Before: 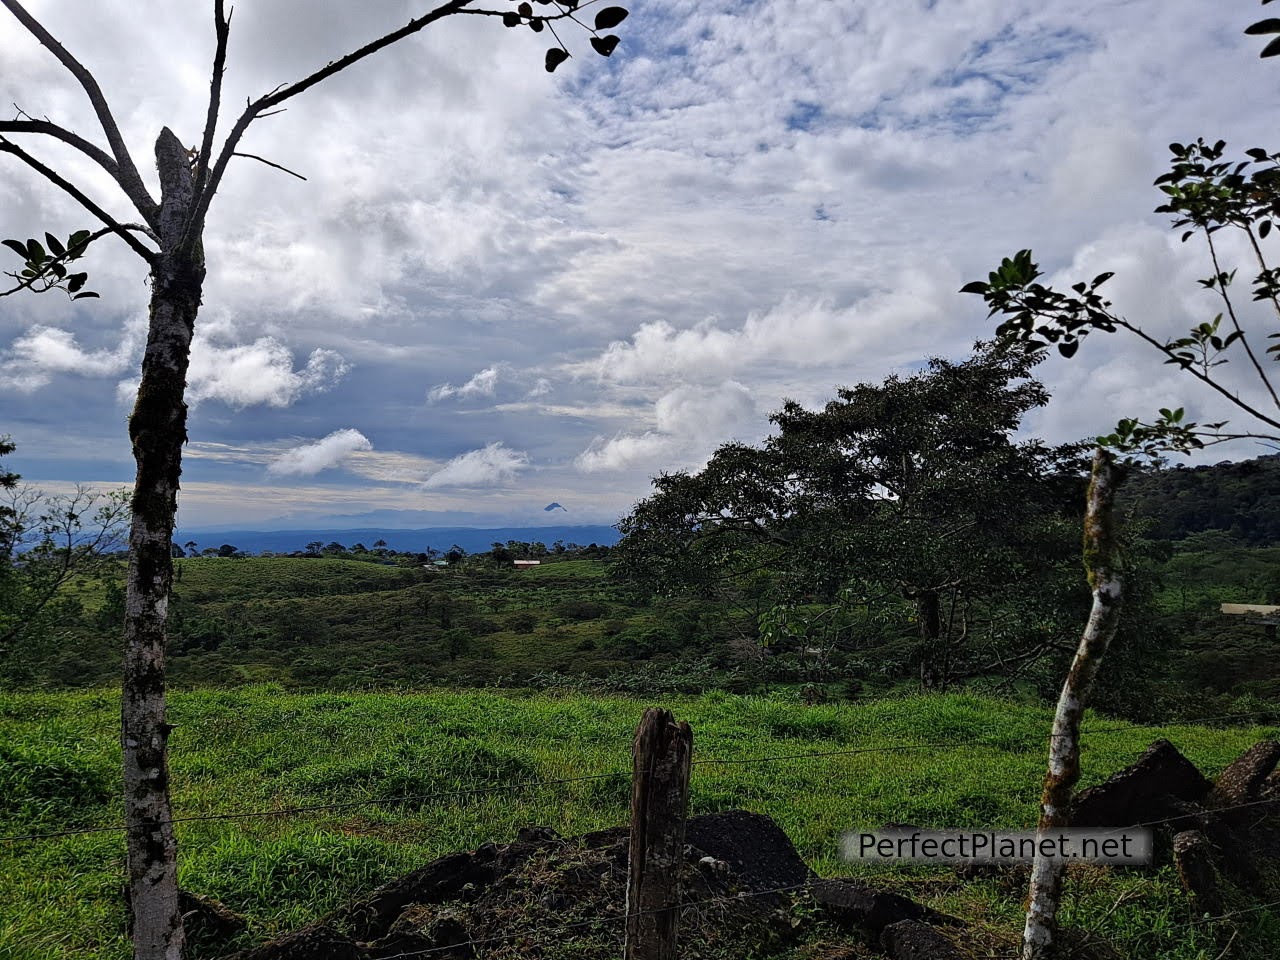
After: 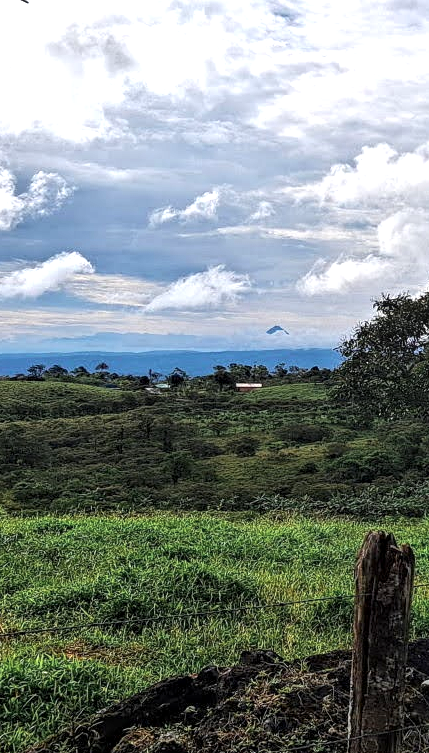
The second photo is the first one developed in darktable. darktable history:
exposure: black level correction 0, exposure 0.7 EV, compensate exposure bias true, compensate highlight preservation false
crop and rotate: left 21.77%, top 18.528%, right 44.676%, bottom 2.997%
color zones: curves: ch0 [(0.018, 0.548) (0.197, 0.654) (0.425, 0.447) (0.605, 0.658) (0.732, 0.579)]; ch1 [(0.105, 0.531) (0.224, 0.531) (0.386, 0.39) (0.618, 0.456) (0.732, 0.456) (0.956, 0.421)]; ch2 [(0.039, 0.583) (0.215, 0.465) (0.399, 0.544) (0.465, 0.548) (0.614, 0.447) (0.724, 0.43) (0.882, 0.623) (0.956, 0.632)]
local contrast: on, module defaults
